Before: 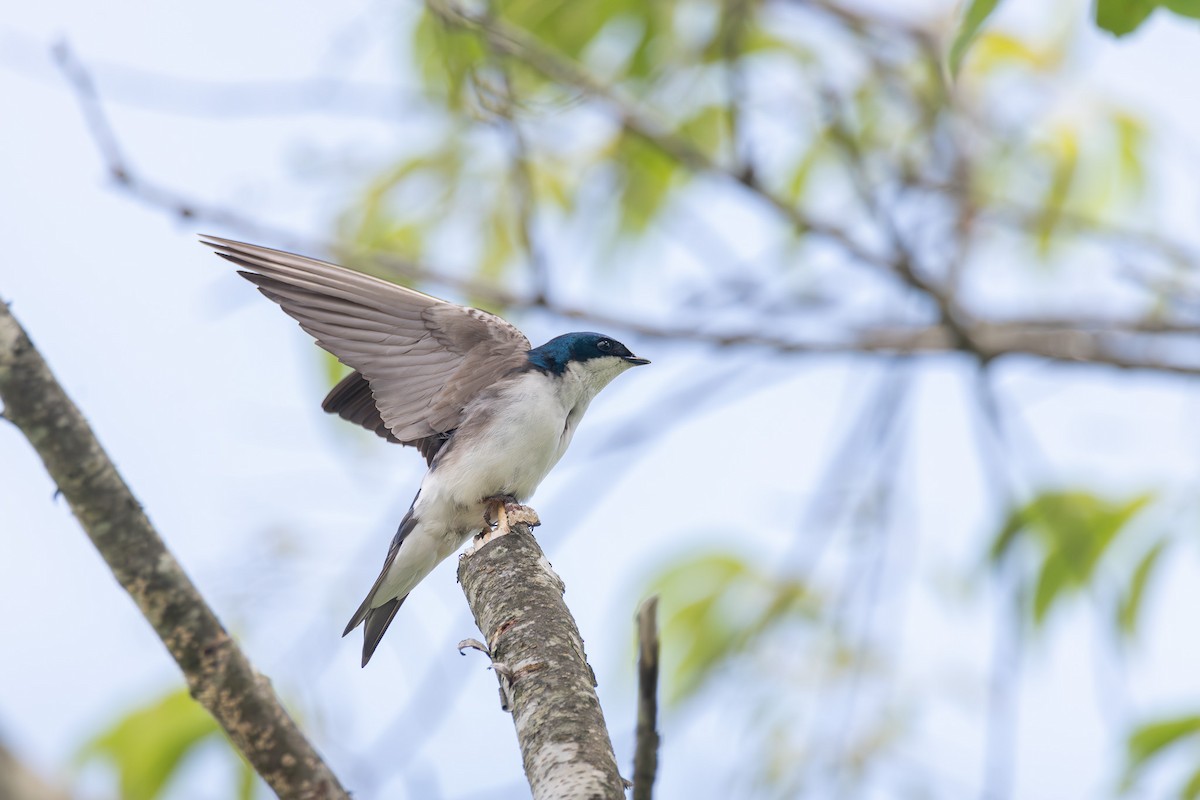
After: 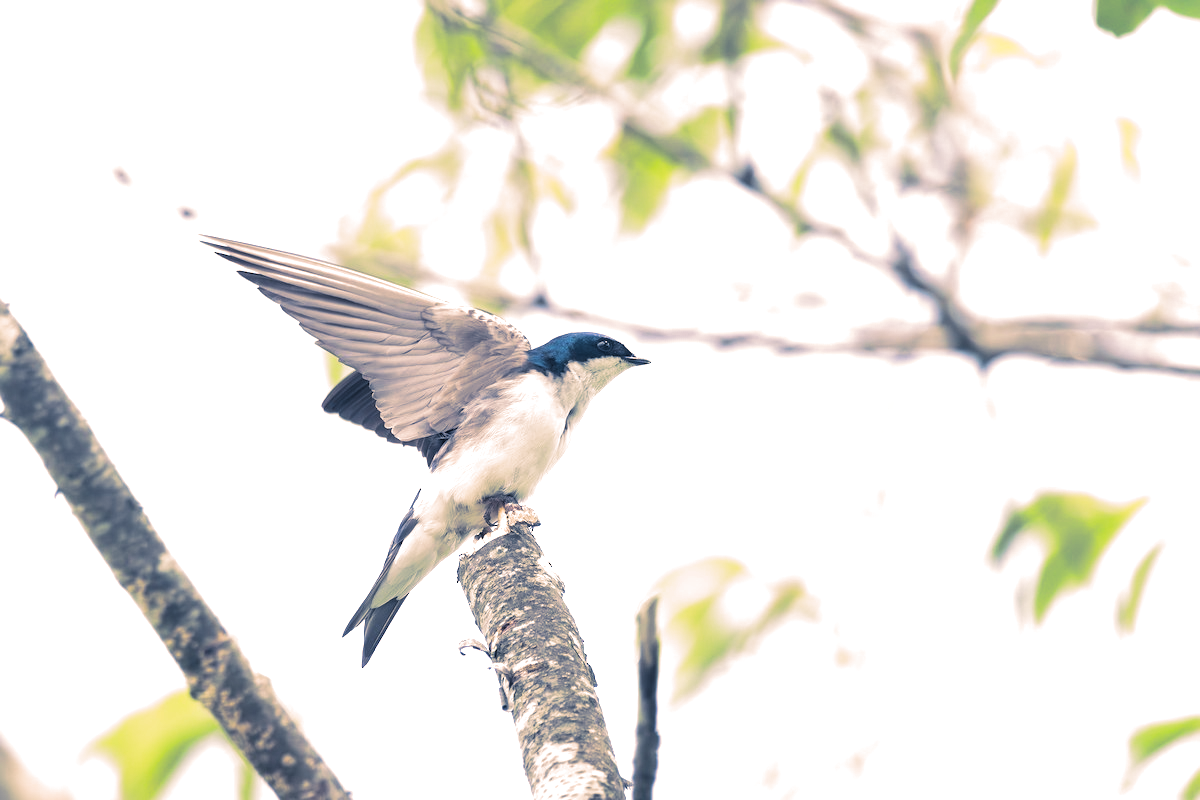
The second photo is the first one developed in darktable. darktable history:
split-toning: shadows › hue 226.8°, shadows › saturation 0.56, highlights › hue 28.8°, balance -40, compress 0%
exposure: black level correction 0, exposure 0.9 EV, compensate exposure bias true, compensate highlight preservation false
